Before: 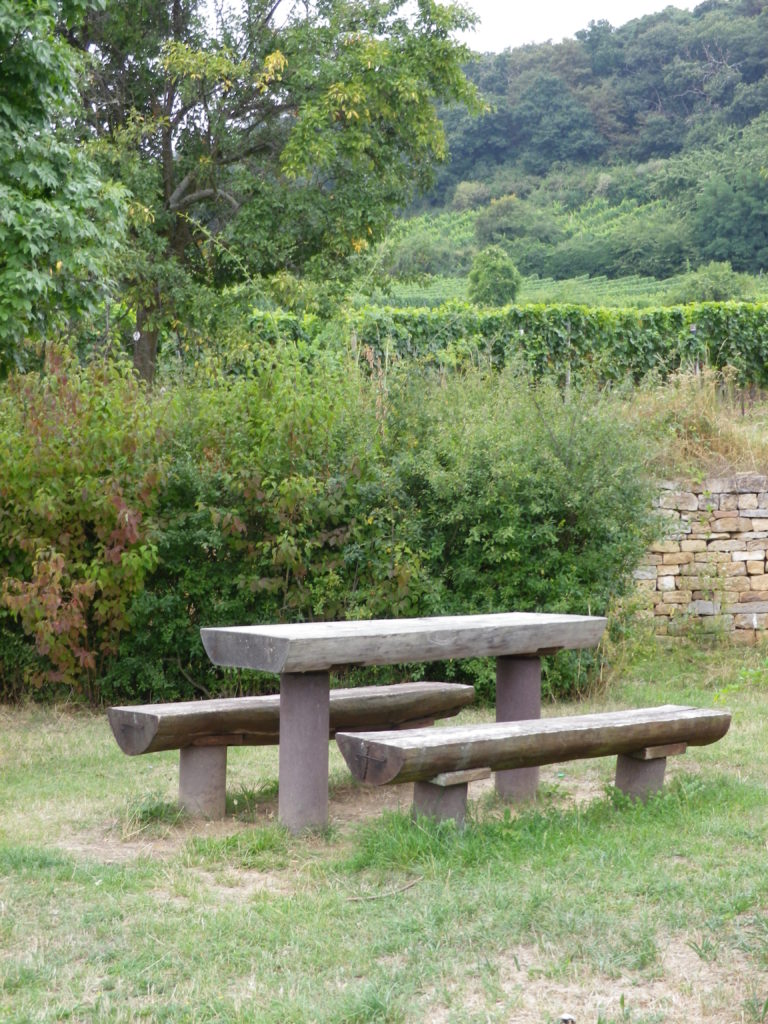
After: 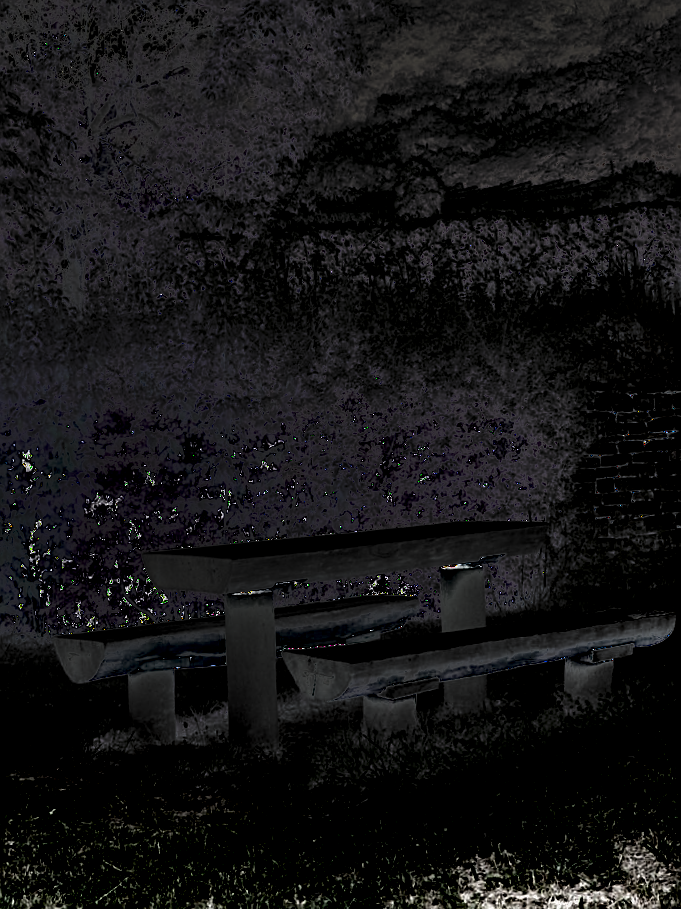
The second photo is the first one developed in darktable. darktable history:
sharpen: on, module defaults
shadows and highlights: shadows 20.85, highlights -81.05, soften with gaussian
exposure: exposure 7.913 EV, compensate highlight preservation false
crop and rotate: angle 2.74°, left 5.772%, top 5.672%
base curve: curves: ch0 [(0, 0) (0.688, 0.865) (1, 1)], preserve colors none
